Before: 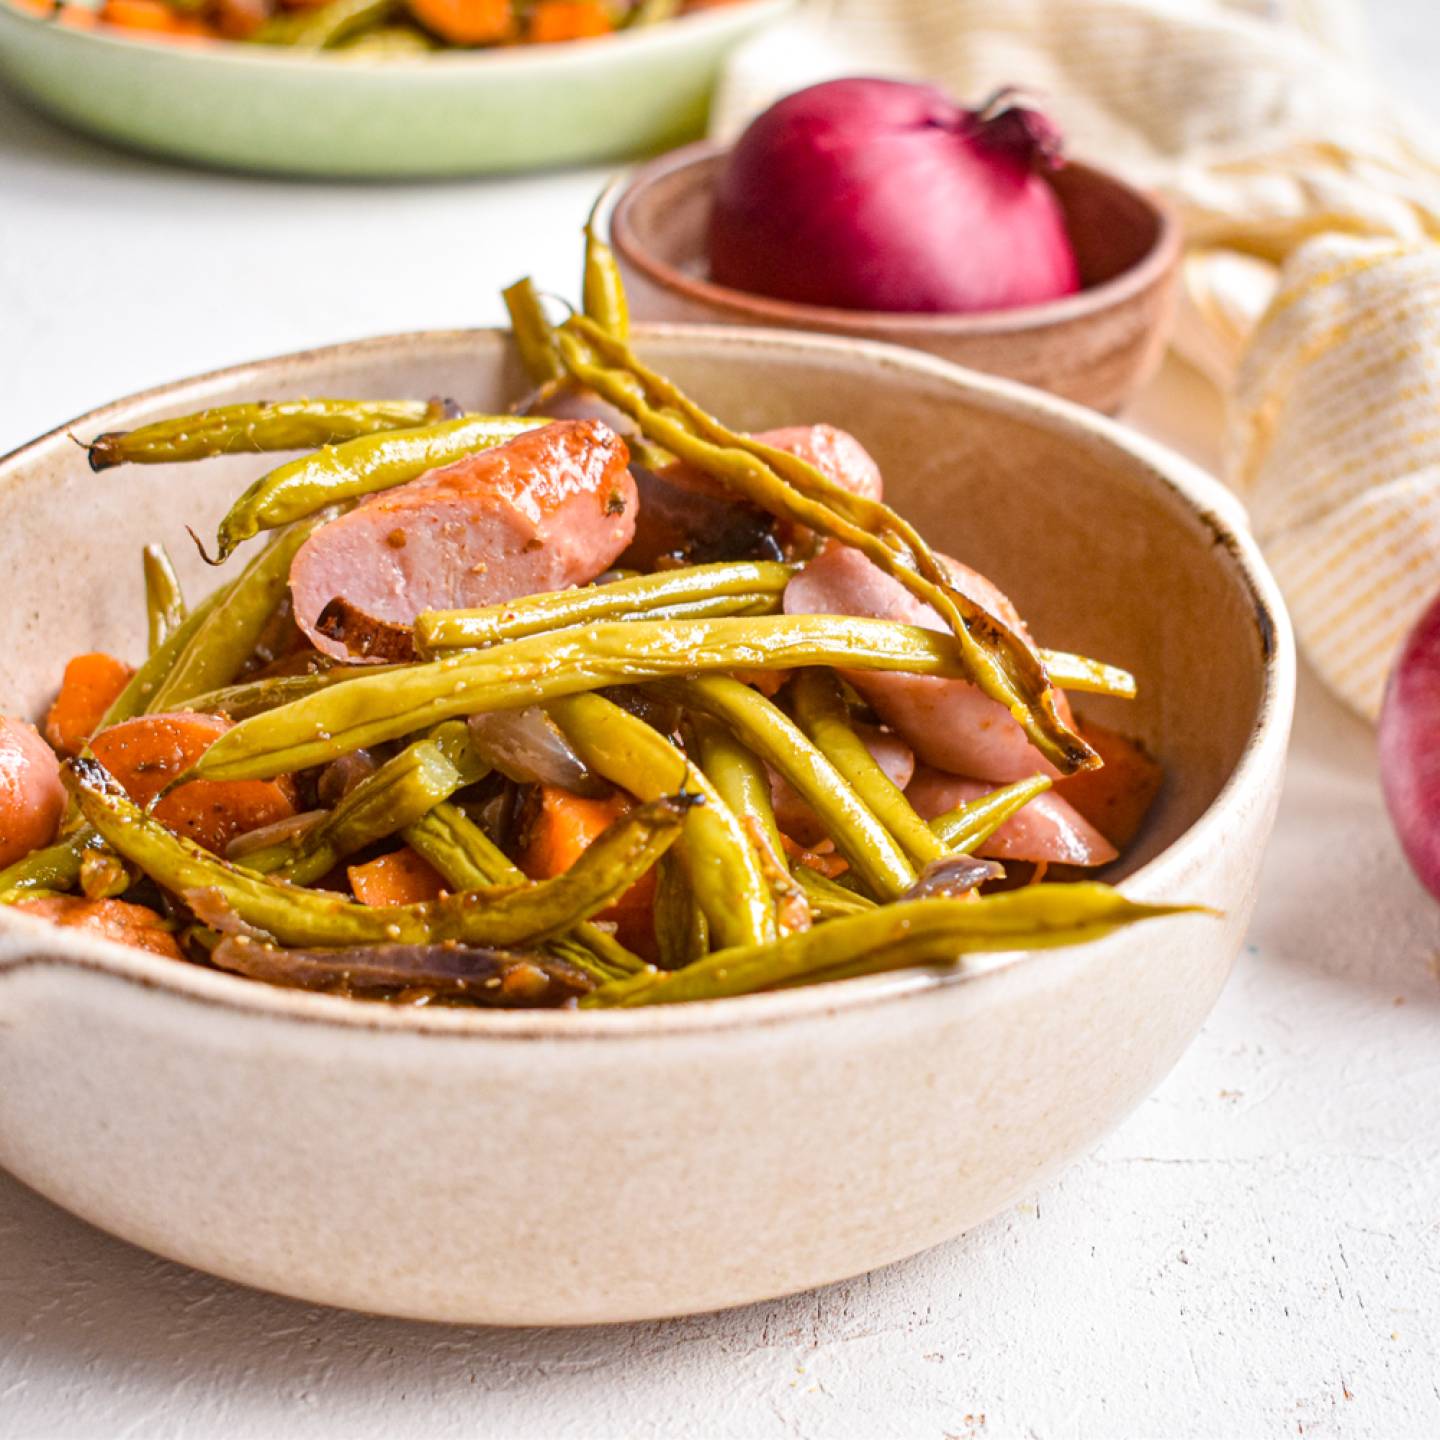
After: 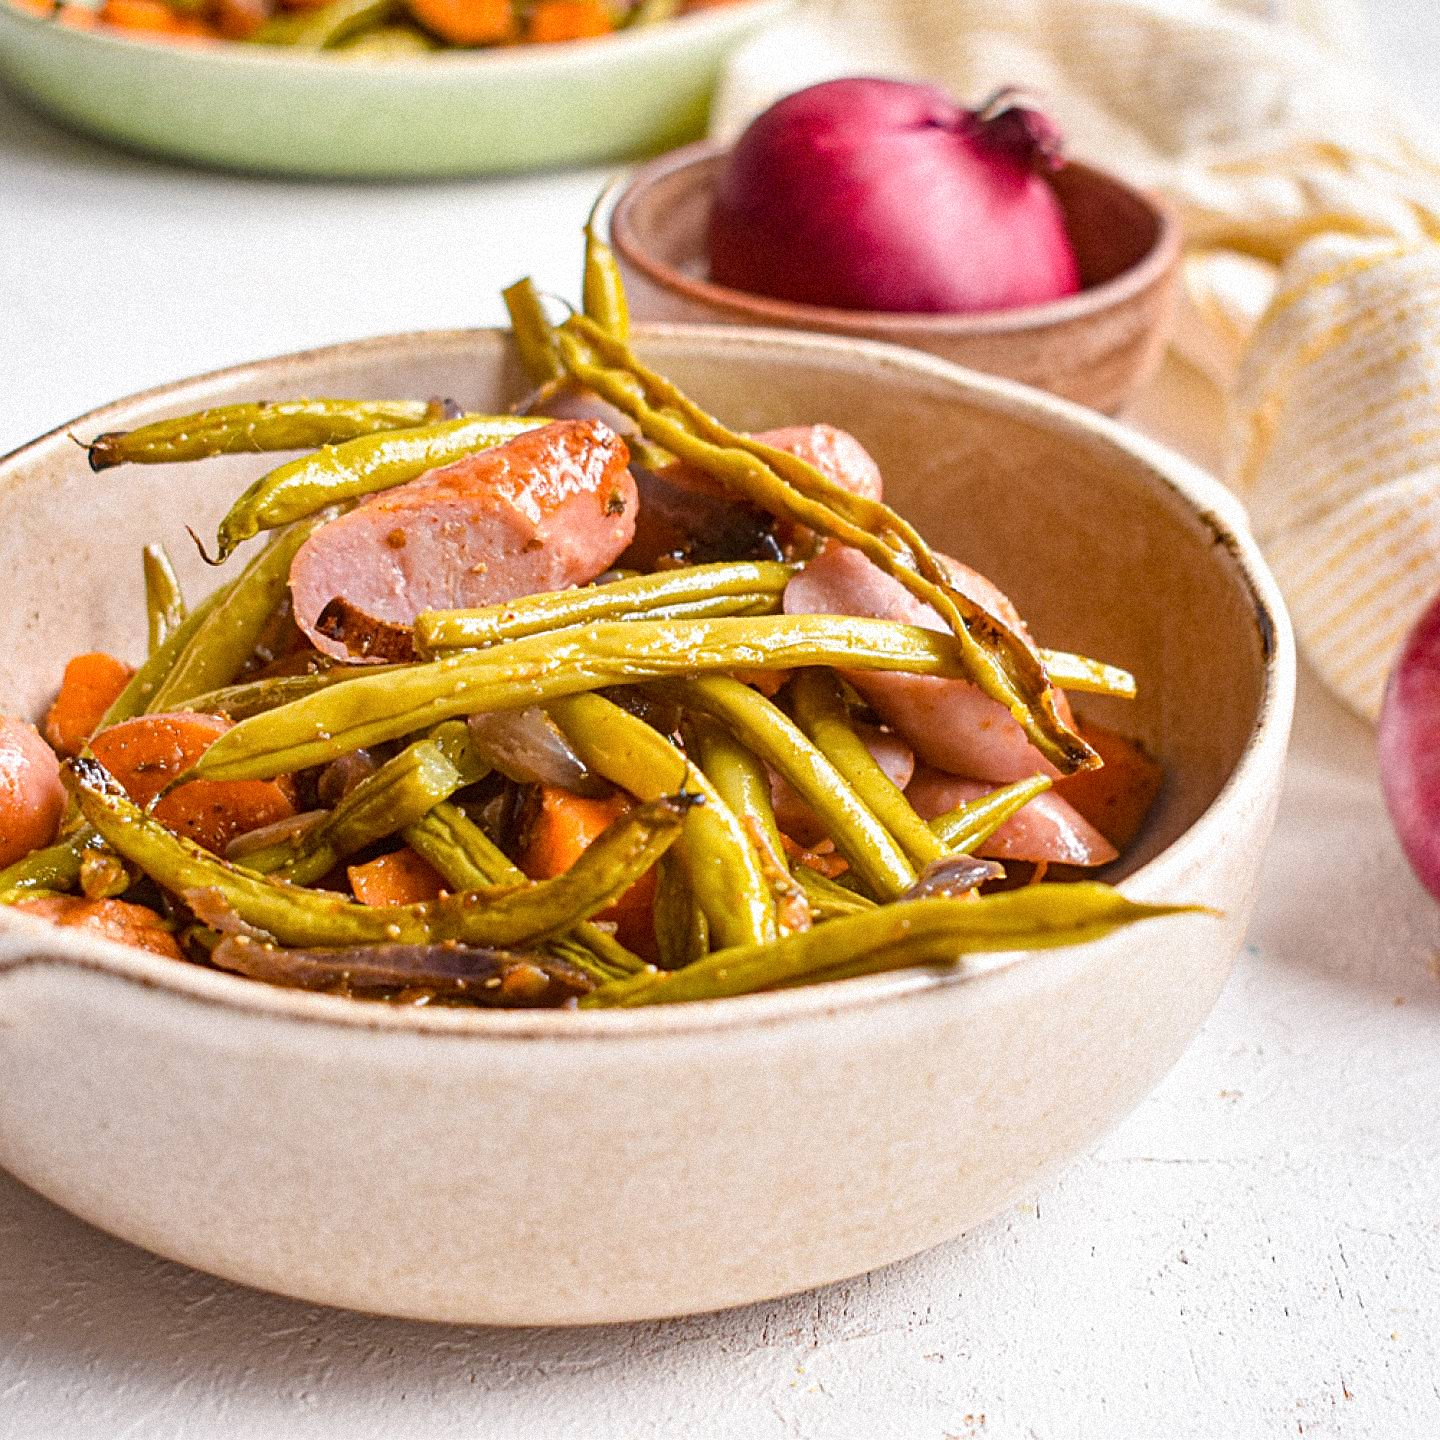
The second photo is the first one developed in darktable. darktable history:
sharpen: amount 0.55
grain: mid-tones bias 0%
